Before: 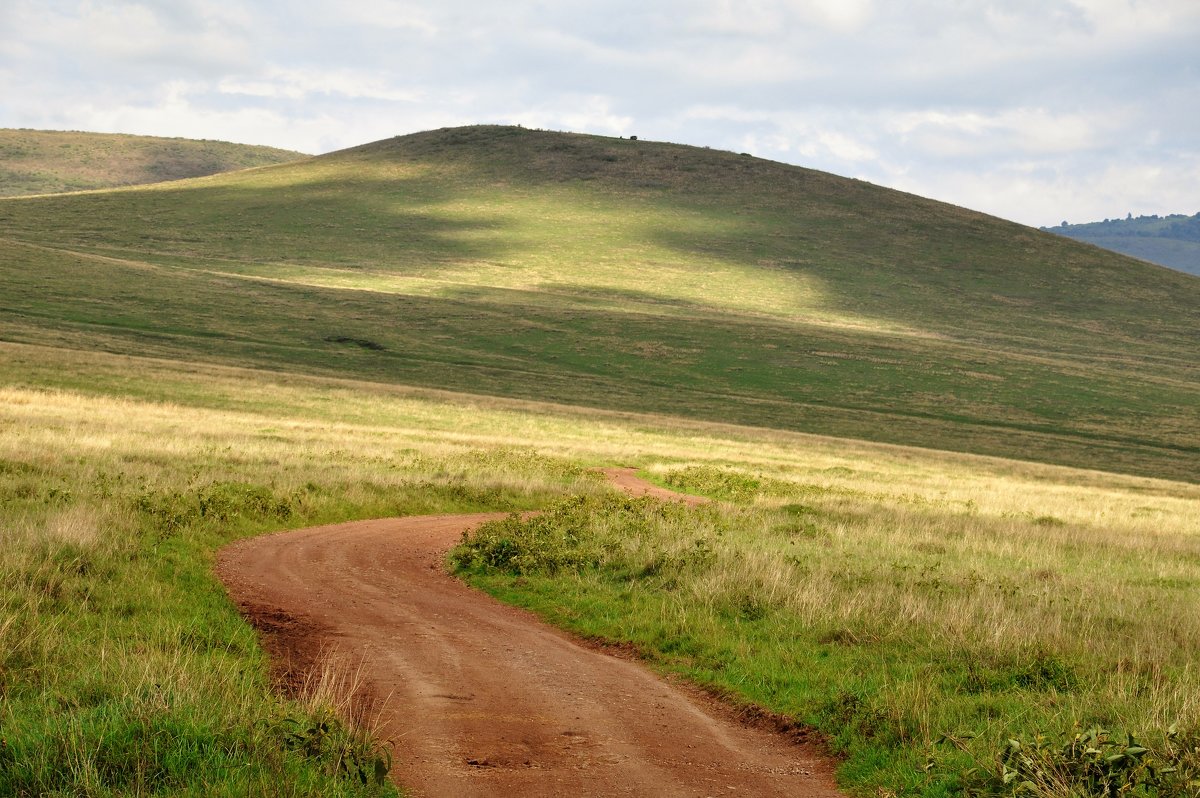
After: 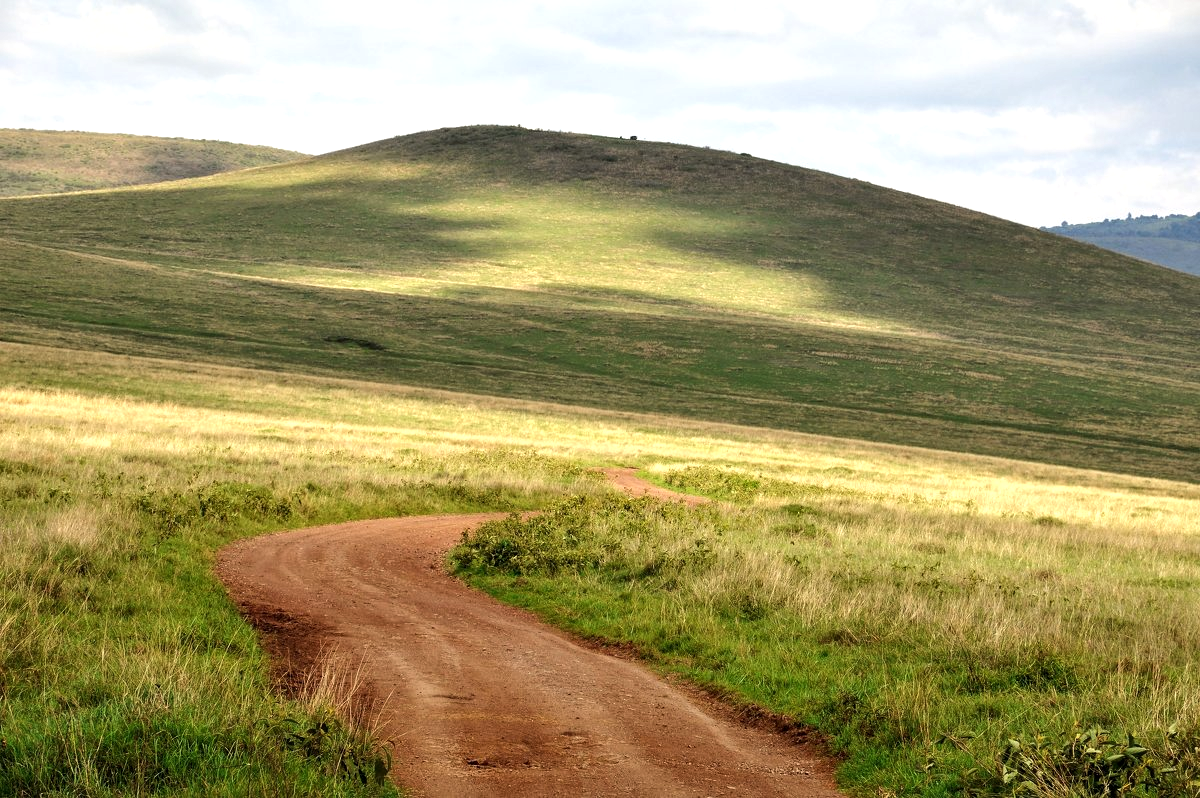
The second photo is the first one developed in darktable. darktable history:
local contrast: highlights 104%, shadows 97%, detail 119%, midtone range 0.2
tone equalizer: -8 EV -0.387 EV, -7 EV -0.426 EV, -6 EV -0.363 EV, -5 EV -0.215 EV, -3 EV 0.249 EV, -2 EV 0.307 EV, -1 EV 0.385 EV, +0 EV 0.415 EV, edges refinement/feathering 500, mask exposure compensation -1.57 EV, preserve details no
